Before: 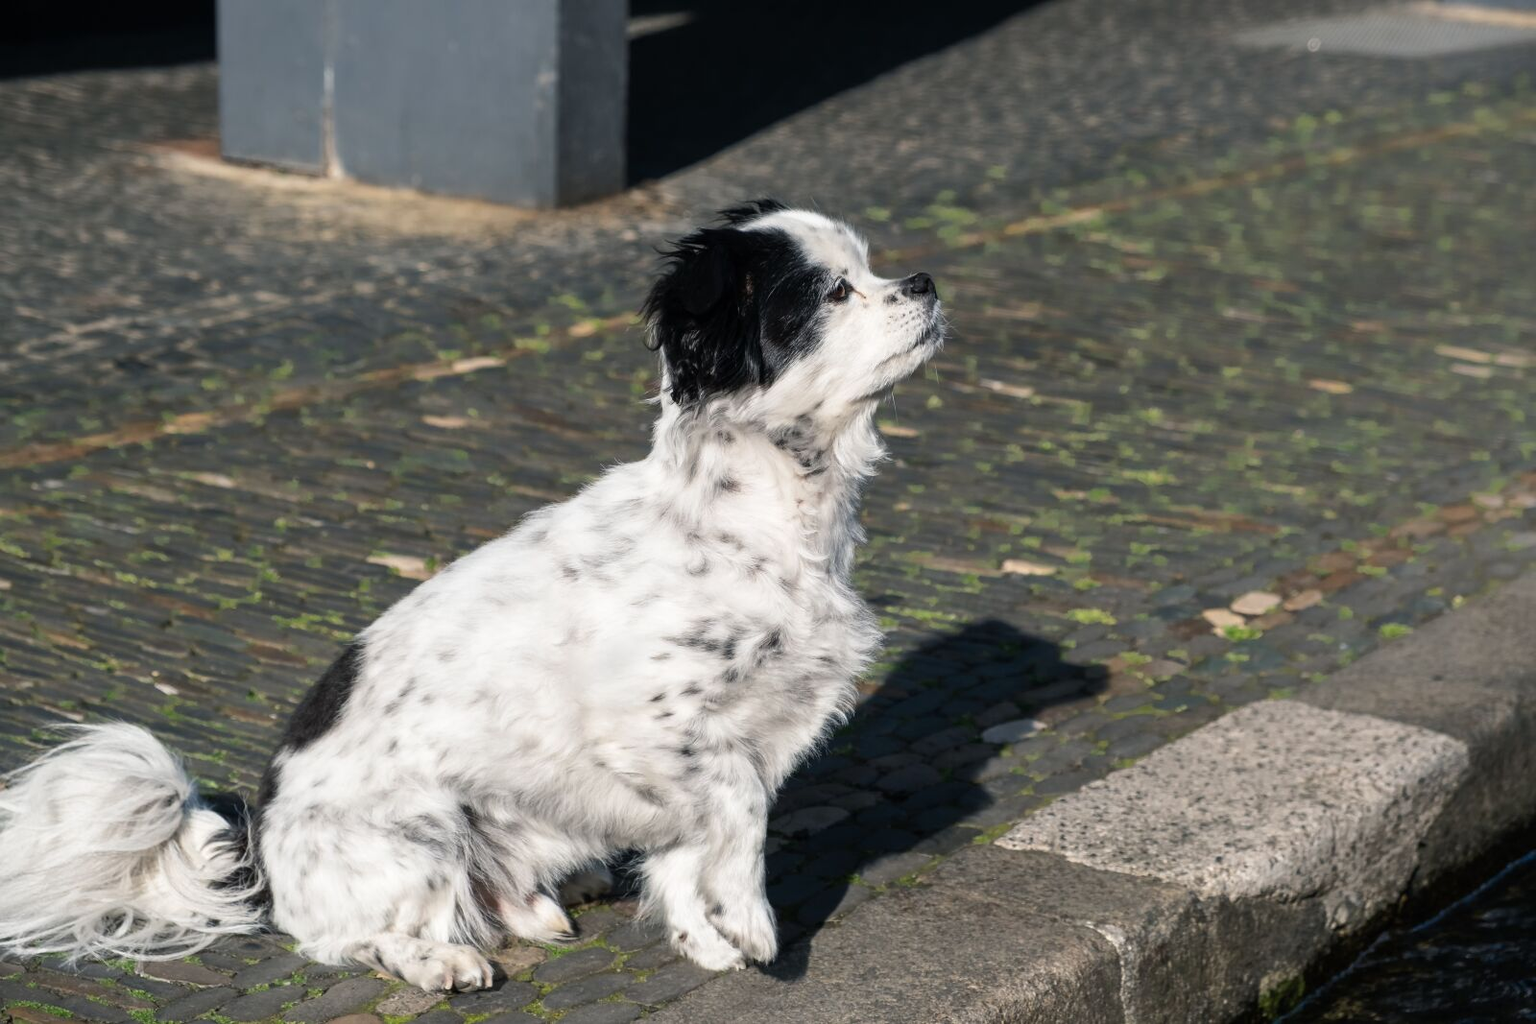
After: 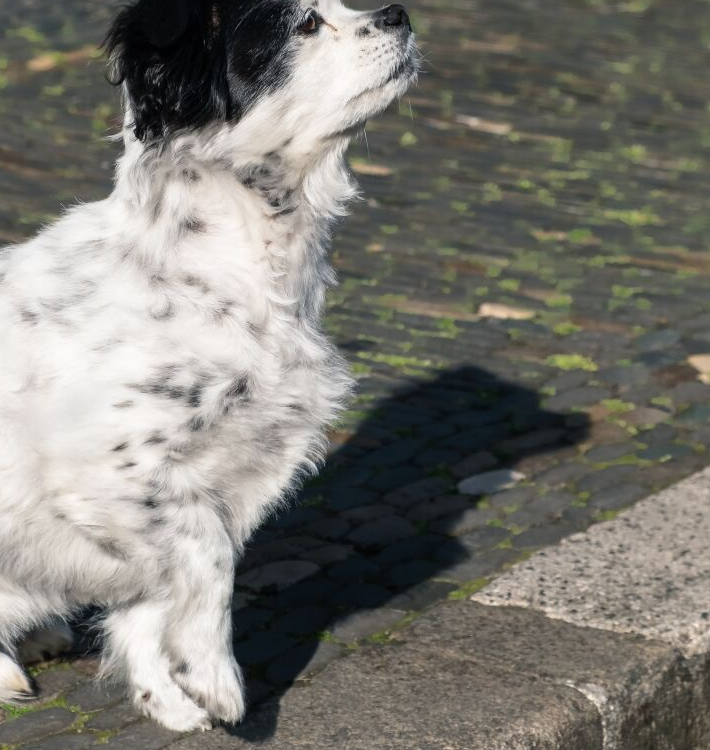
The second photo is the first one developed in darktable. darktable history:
crop: left 35.334%, top 26.265%, right 20.232%, bottom 3.384%
